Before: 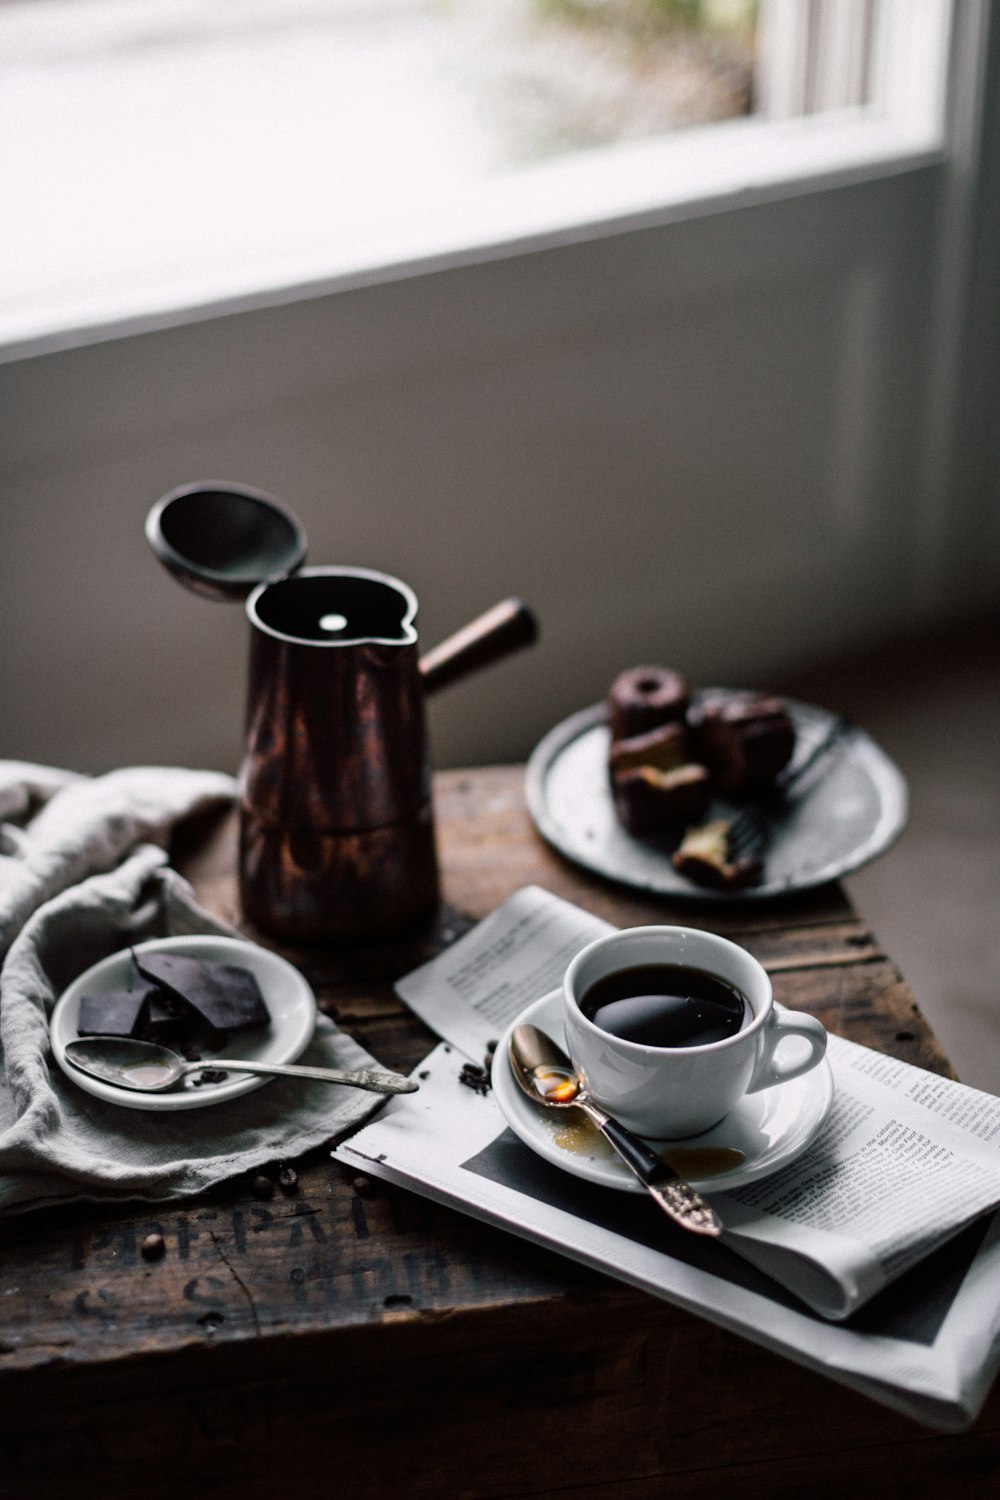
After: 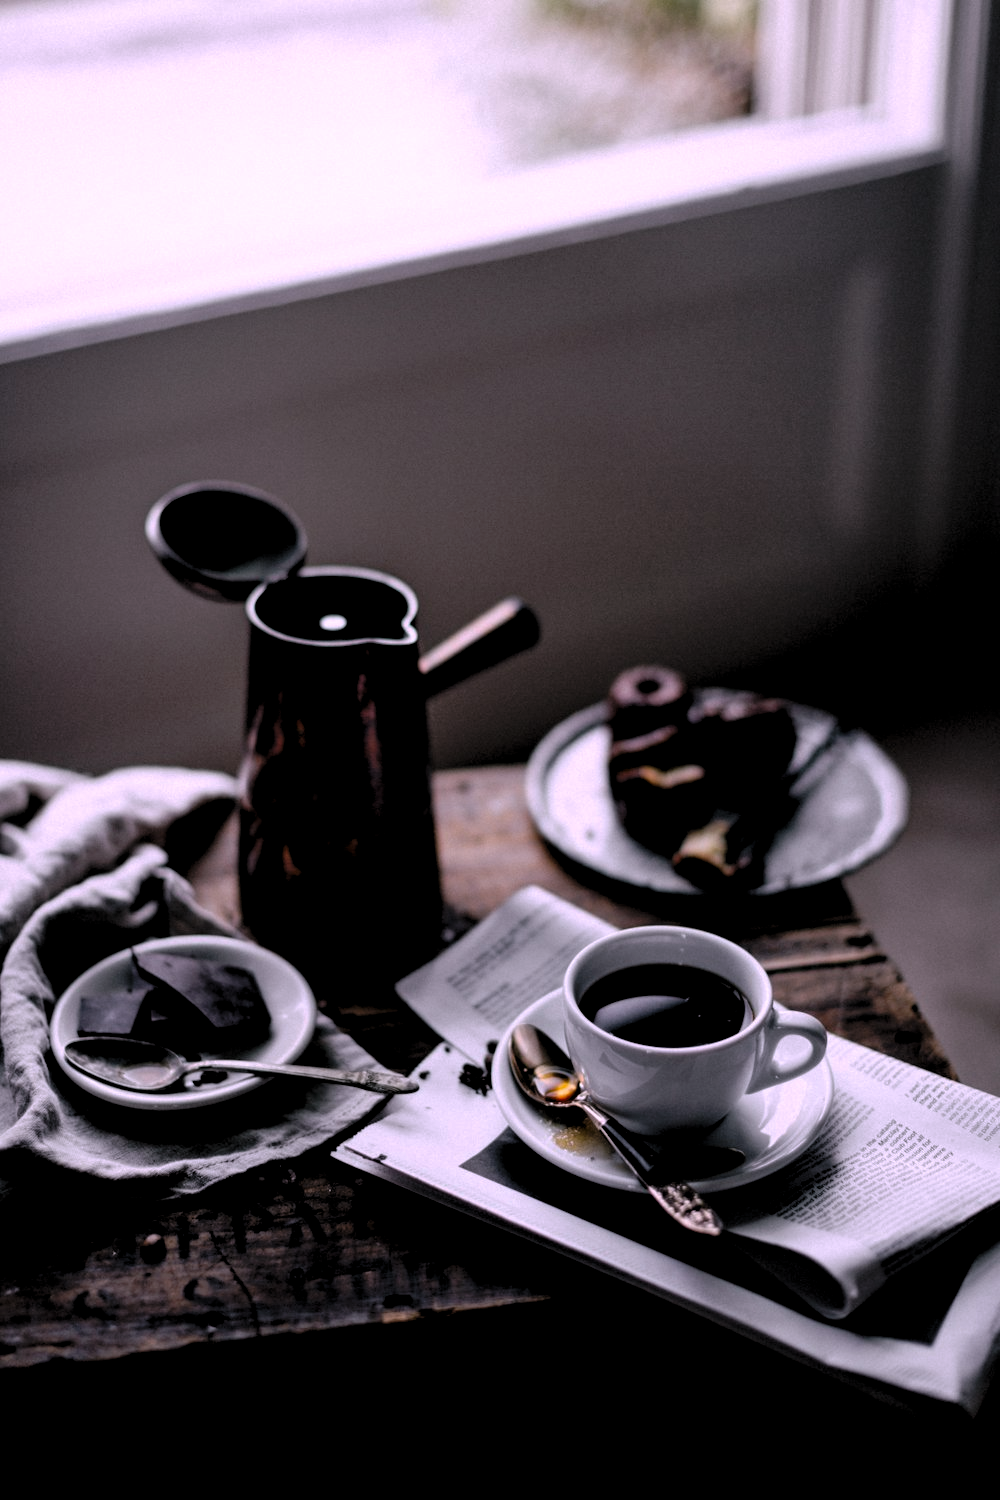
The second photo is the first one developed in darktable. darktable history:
white balance: red 1.066, blue 1.119
tone curve: curves: ch0 [(0, 0) (0.003, 0.008) (0.011, 0.01) (0.025, 0.012) (0.044, 0.023) (0.069, 0.033) (0.1, 0.046) (0.136, 0.075) (0.177, 0.116) (0.224, 0.171) (0.277, 0.235) (0.335, 0.312) (0.399, 0.397) (0.468, 0.466) (0.543, 0.54) (0.623, 0.62) (0.709, 0.701) (0.801, 0.782) (0.898, 0.877) (1, 1)], preserve colors none
levels: levels [0.116, 0.574, 1]
